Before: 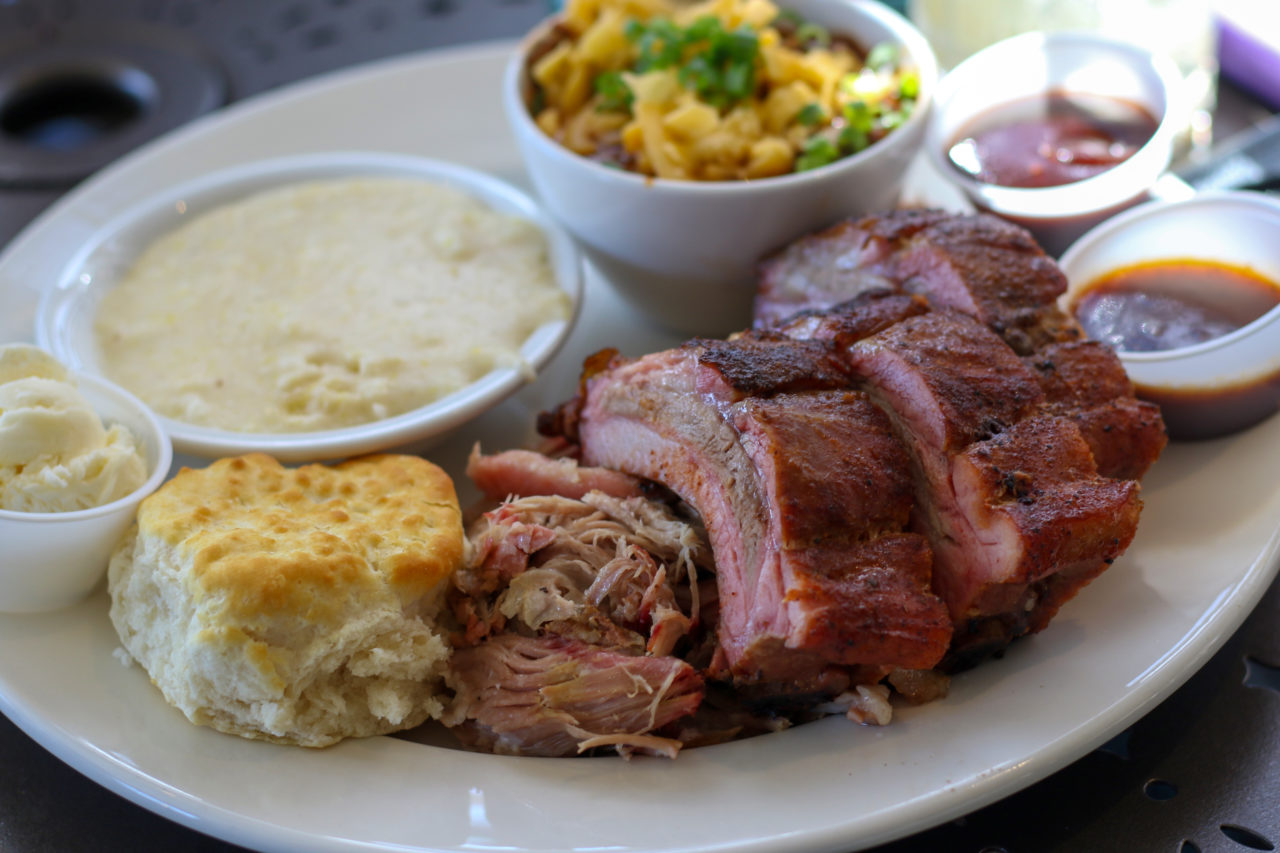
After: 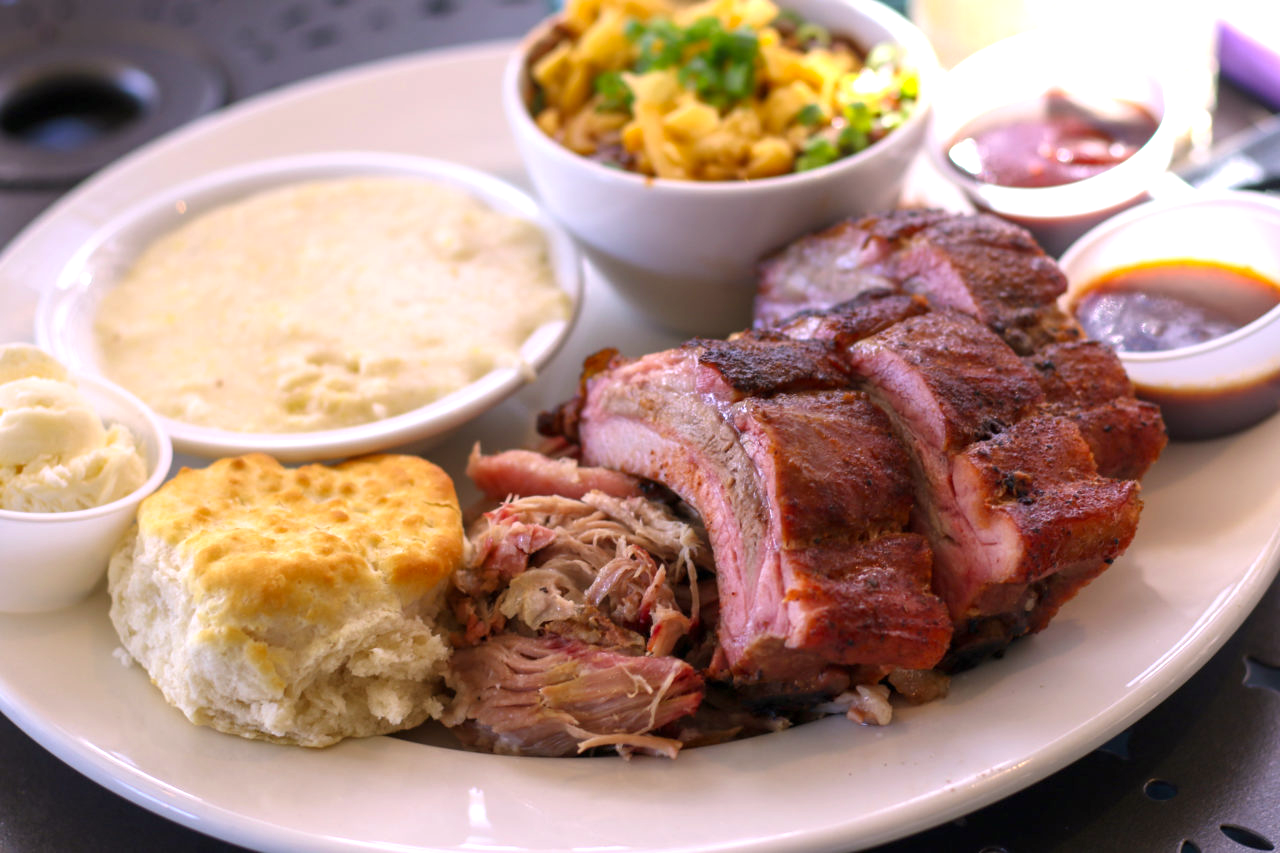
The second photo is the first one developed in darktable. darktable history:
exposure: exposure 0.661 EV, compensate highlight preservation false
color correction: highlights a* 12.23, highlights b* 5.41
